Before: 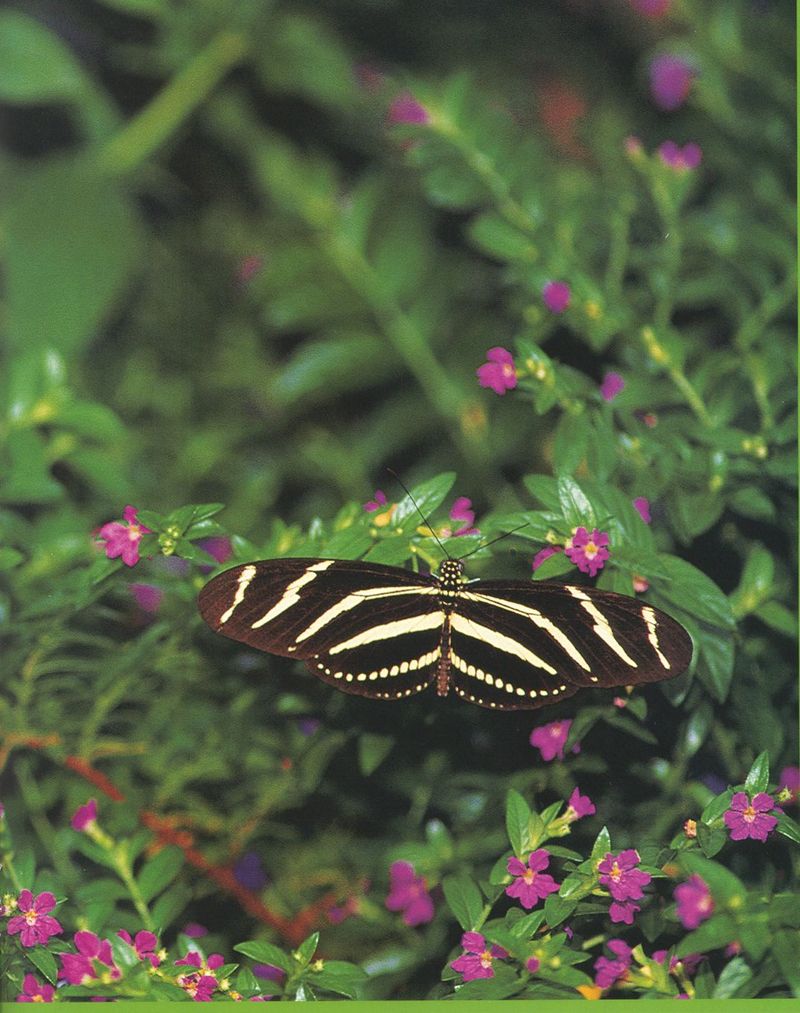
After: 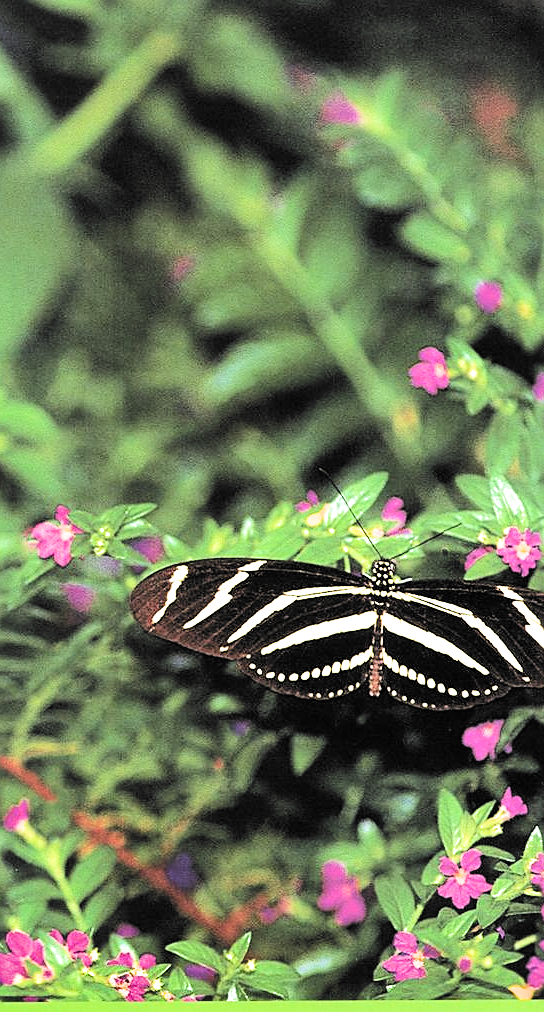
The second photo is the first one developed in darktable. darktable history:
crop and rotate: left 8.56%, right 23.422%
filmic rgb: black relative exposure -5.03 EV, white relative exposure 3.56 EV, hardness 3.17, contrast 1.404, highlights saturation mix -49.89%, color science v6 (2022)
sharpen: on, module defaults
exposure: black level correction 0, exposure 0.499 EV, compensate exposure bias true, compensate highlight preservation false
contrast equalizer: y [[0.528 ×6], [0.514 ×6], [0.362 ×6], [0 ×6], [0 ×6]], mix -0.219
shadows and highlights: shadows 59.59, soften with gaussian
contrast brightness saturation: contrast 0.142
tone equalizer: -8 EV -0.767 EV, -7 EV -0.696 EV, -6 EV -0.616 EV, -5 EV -0.399 EV, -3 EV 0.404 EV, -2 EV 0.6 EV, -1 EV 0.685 EV, +0 EV 0.721 EV
